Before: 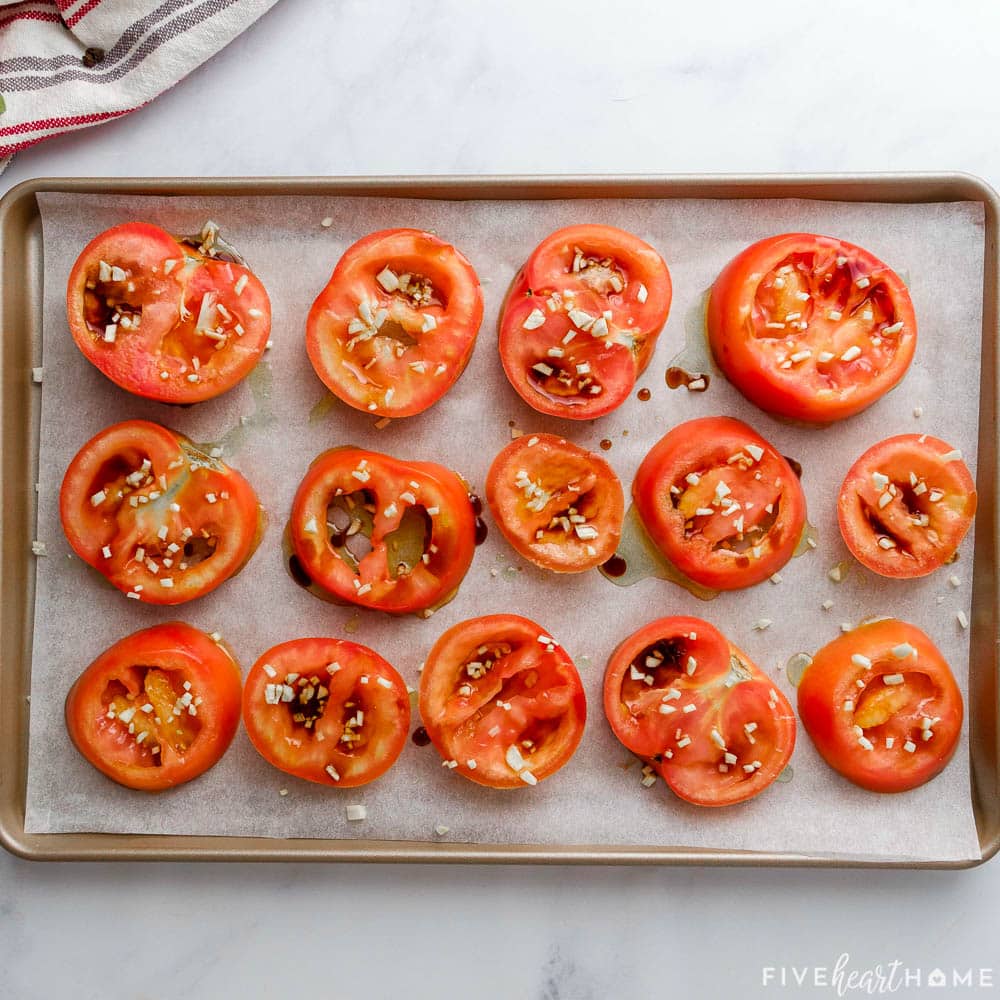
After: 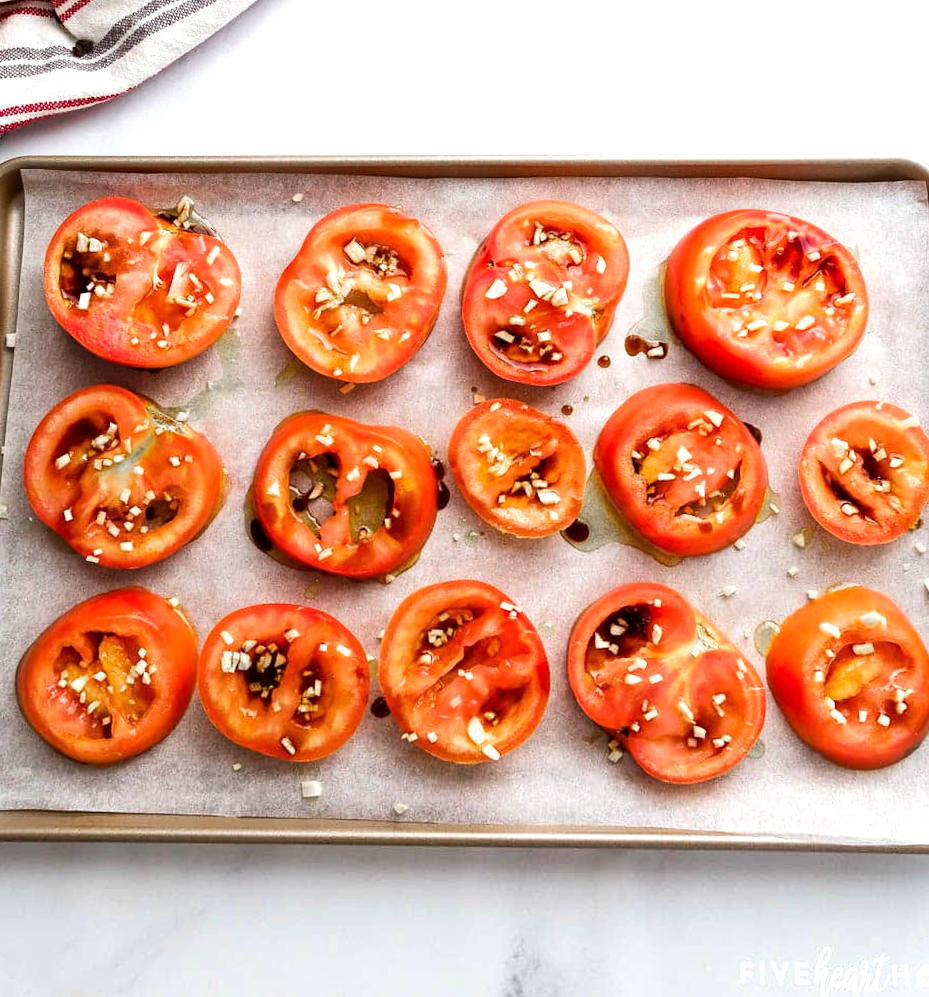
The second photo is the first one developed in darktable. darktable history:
tone equalizer: -8 EV -0.75 EV, -7 EV -0.7 EV, -6 EV -0.6 EV, -5 EV -0.4 EV, -3 EV 0.4 EV, -2 EV 0.6 EV, -1 EV 0.7 EV, +0 EV 0.75 EV, edges refinement/feathering 500, mask exposure compensation -1.57 EV, preserve details no
rotate and perspective: rotation 0.215°, lens shift (vertical) -0.139, crop left 0.069, crop right 0.939, crop top 0.002, crop bottom 0.996
